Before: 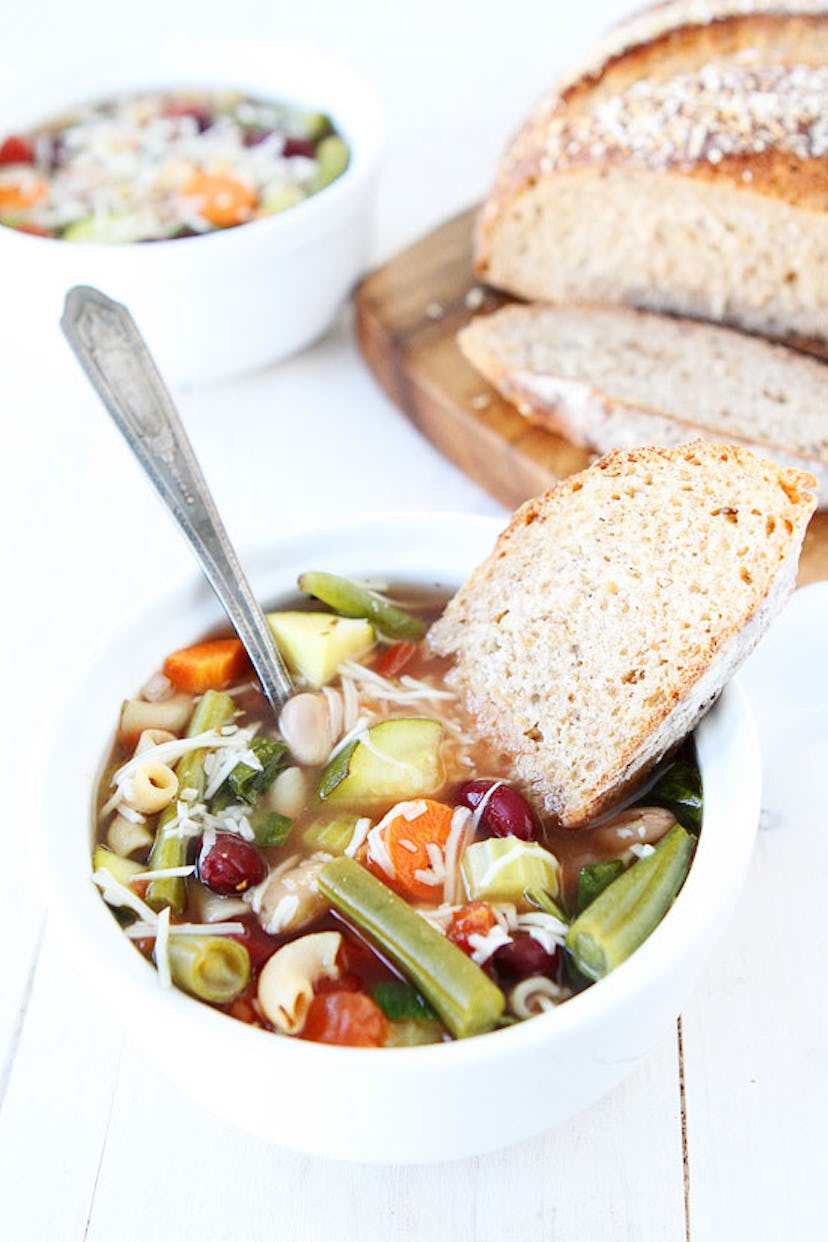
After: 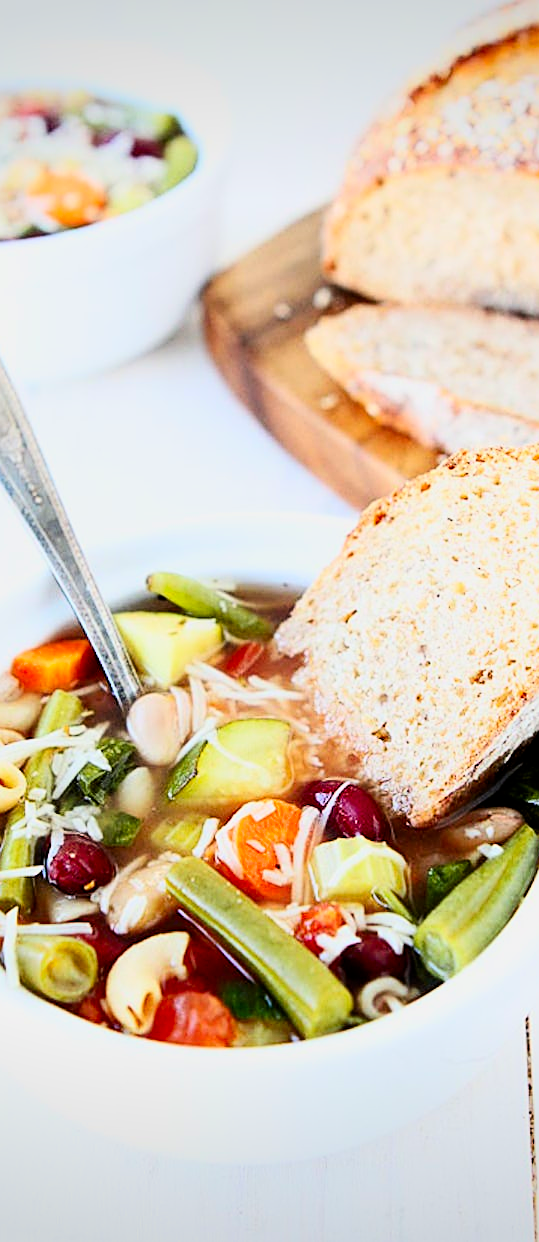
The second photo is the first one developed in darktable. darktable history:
shadows and highlights: radius 333.59, shadows 63.15, highlights 6.43, compress 87.63%, soften with gaussian
crop and rotate: left 18.412%, right 16.382%
filmic rgb: middle gray luminance 12.87%, black relative exposure -10.14 EV, white relative exposure 3.46 EV, target black luminance 0%, hardness 5.78, latitude 44.78%, contrast 1.227, highlights saturation mix 3.57%, shadows ↔ highlights balance 27.57%, color science v6 (2022)
vignetting: fall-off start 99.75%, brightness -0.25, saturation 0.131, width/height ratio 1.319
contrast brightness saturation: contrast 0.16, saturation 0.313
sharpen: on, module defaults
